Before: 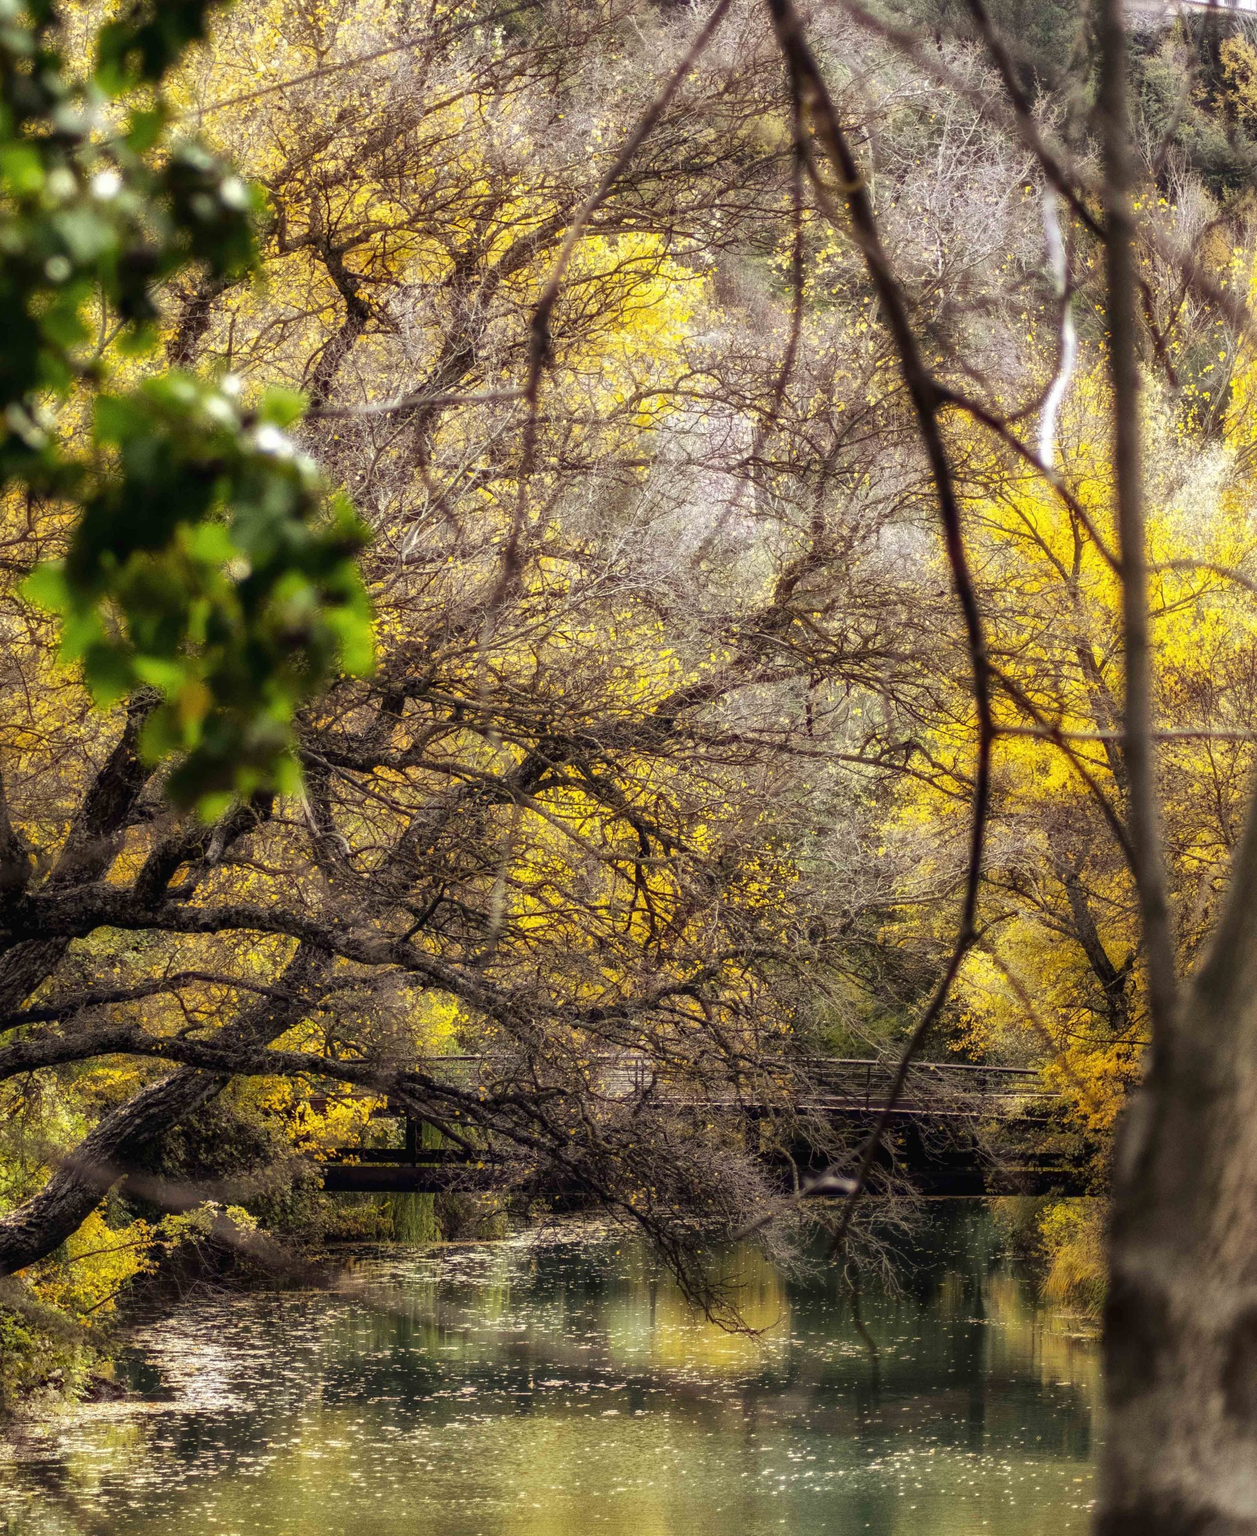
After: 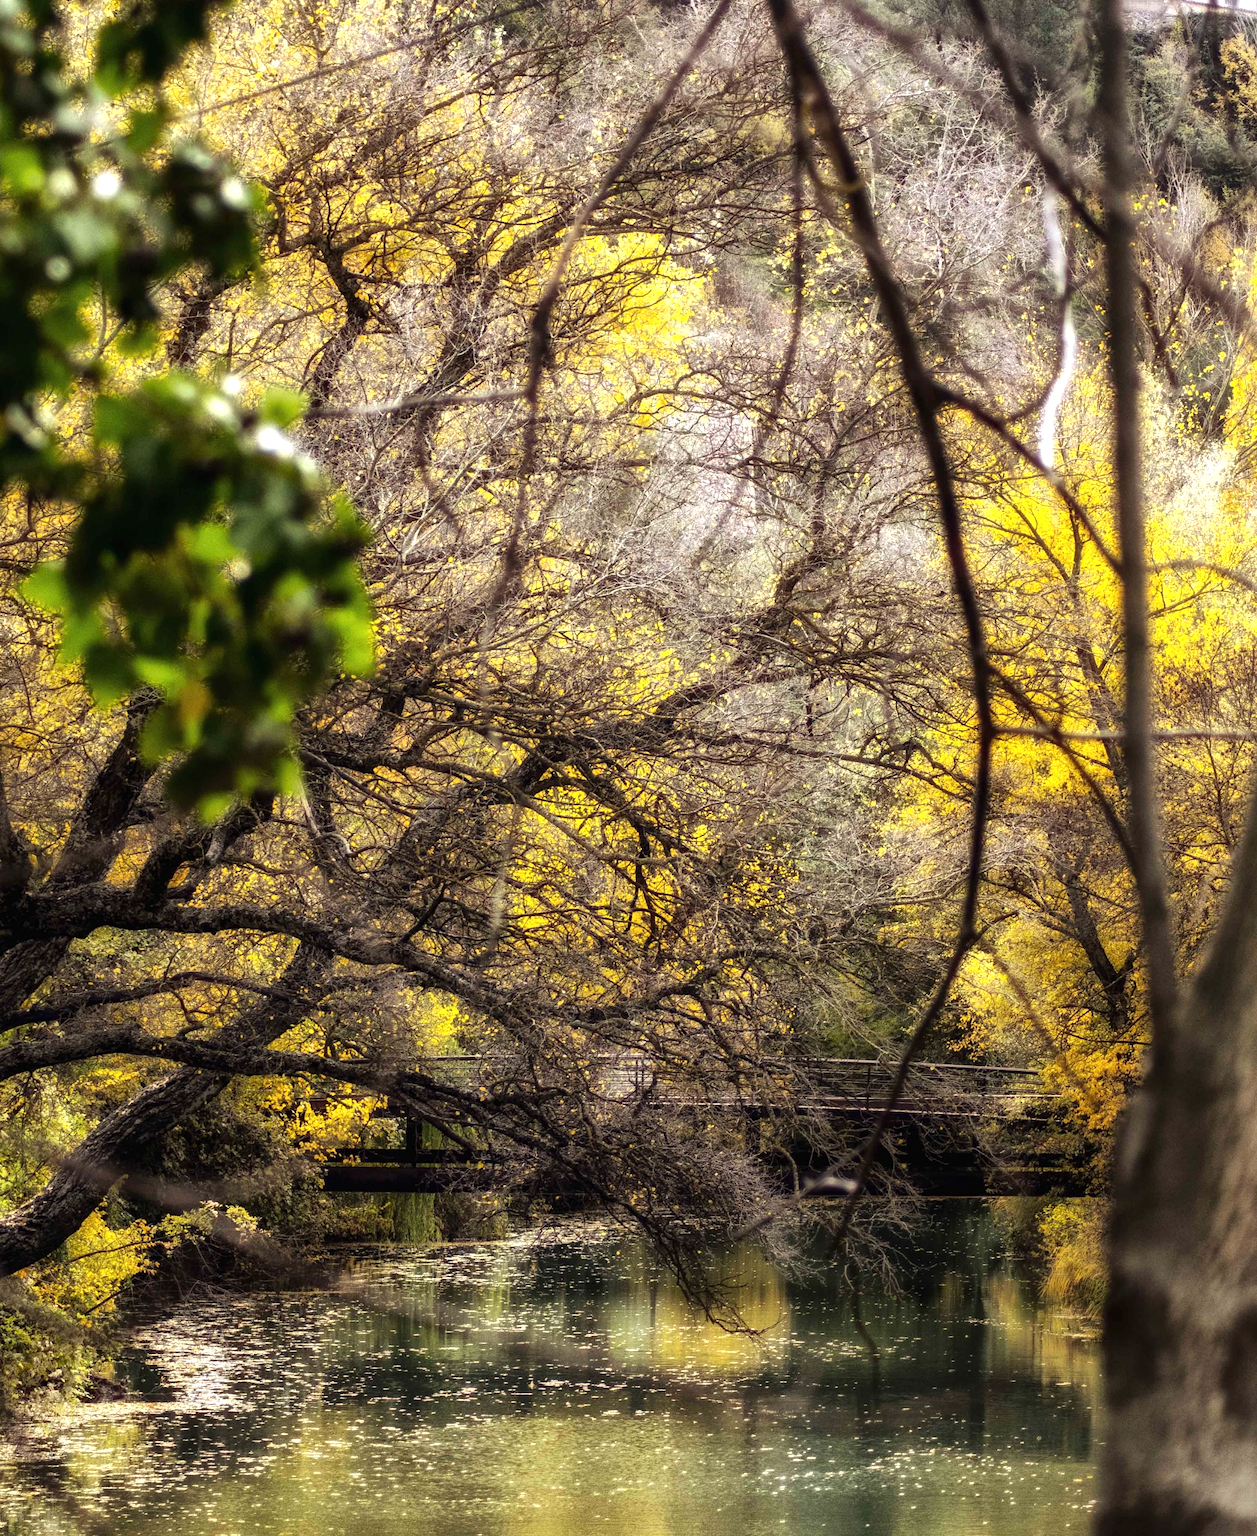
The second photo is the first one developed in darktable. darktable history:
tone equalizer: -8 EV -0.393 EV, -7 EV -0.418 EV, -6 EV -0.355 EV, -5 EV -0.187 EV, -3 EV 0.192 EV, -2 EV 0.356 EV, -1 EV 0.397 EV, +0 EV 0.409 EV, edges refinement/feathering 500, mask exposure compensation -1.57 EV, preserve details no
